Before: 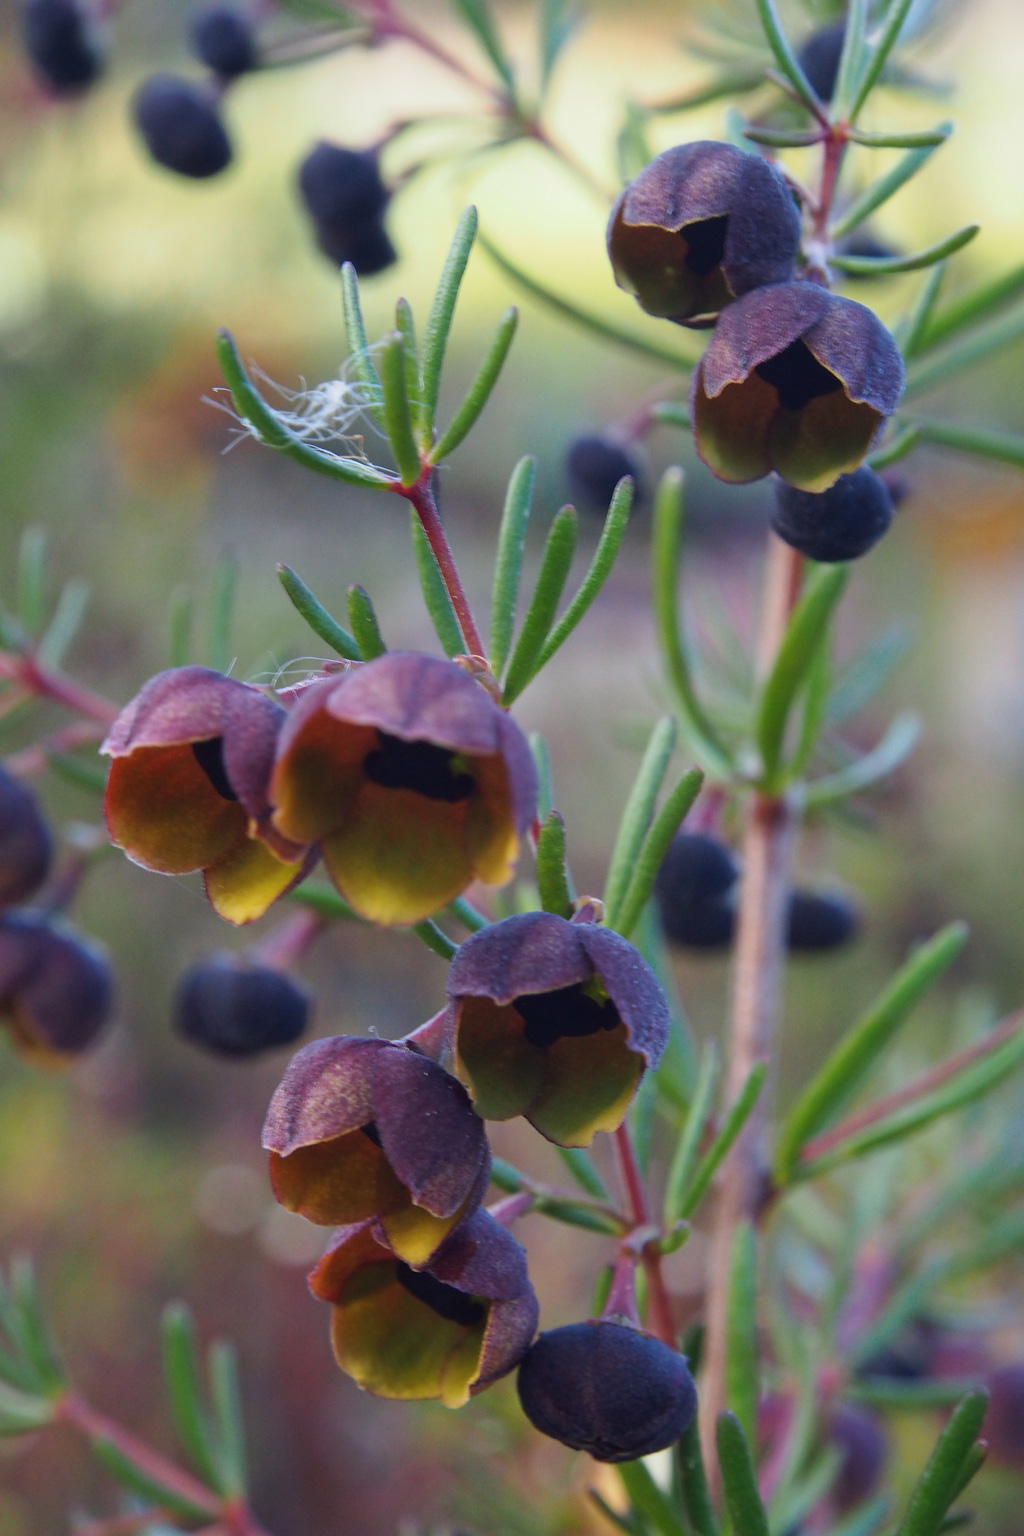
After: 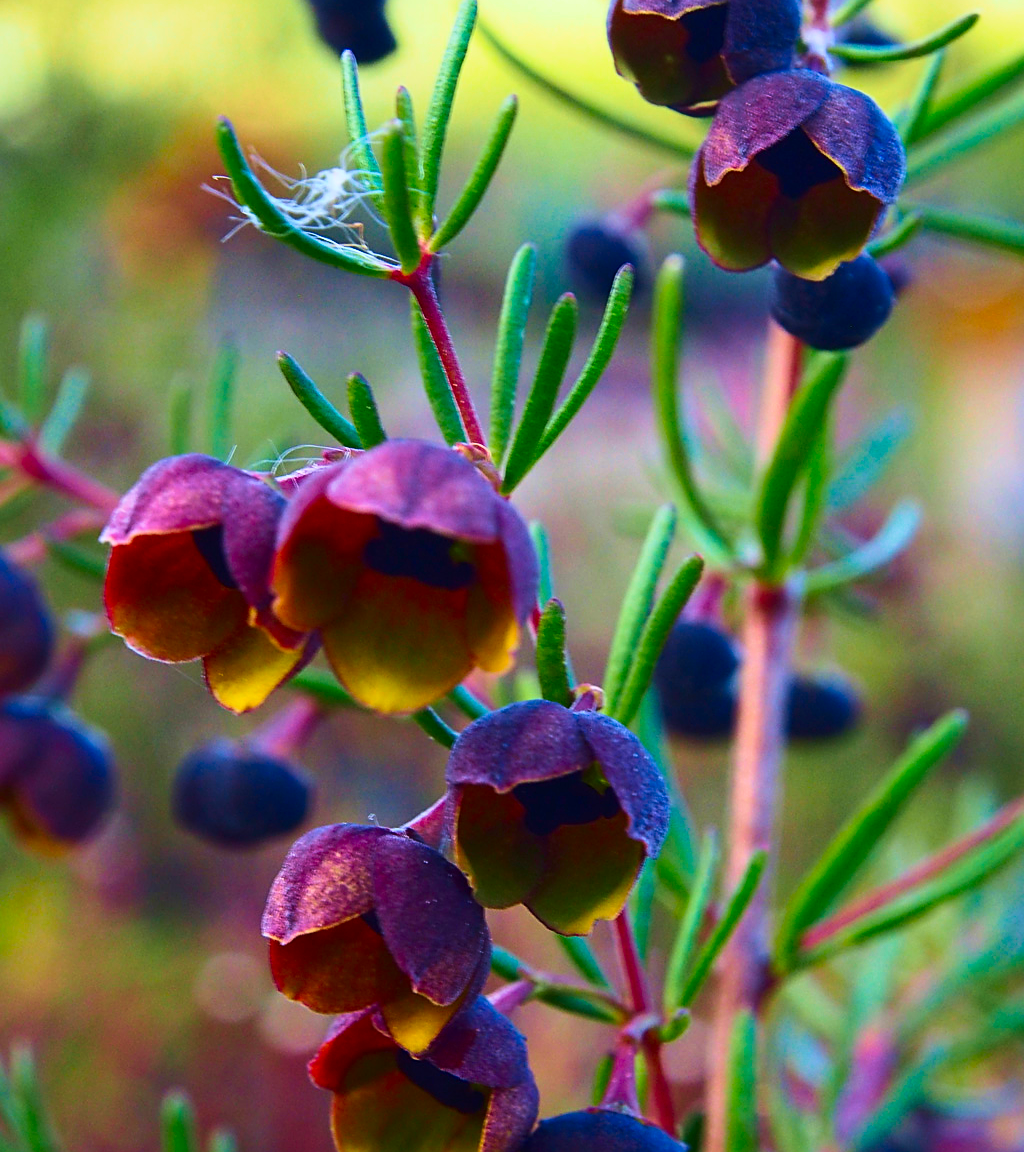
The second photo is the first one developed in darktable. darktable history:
crop: top 13.819%, bottom 11.169%
velvia: strength 45%
contrast brightness saturation: contrast 0.26, brightness 0.02, saturation 0.87
sharpen: on, module defaults
